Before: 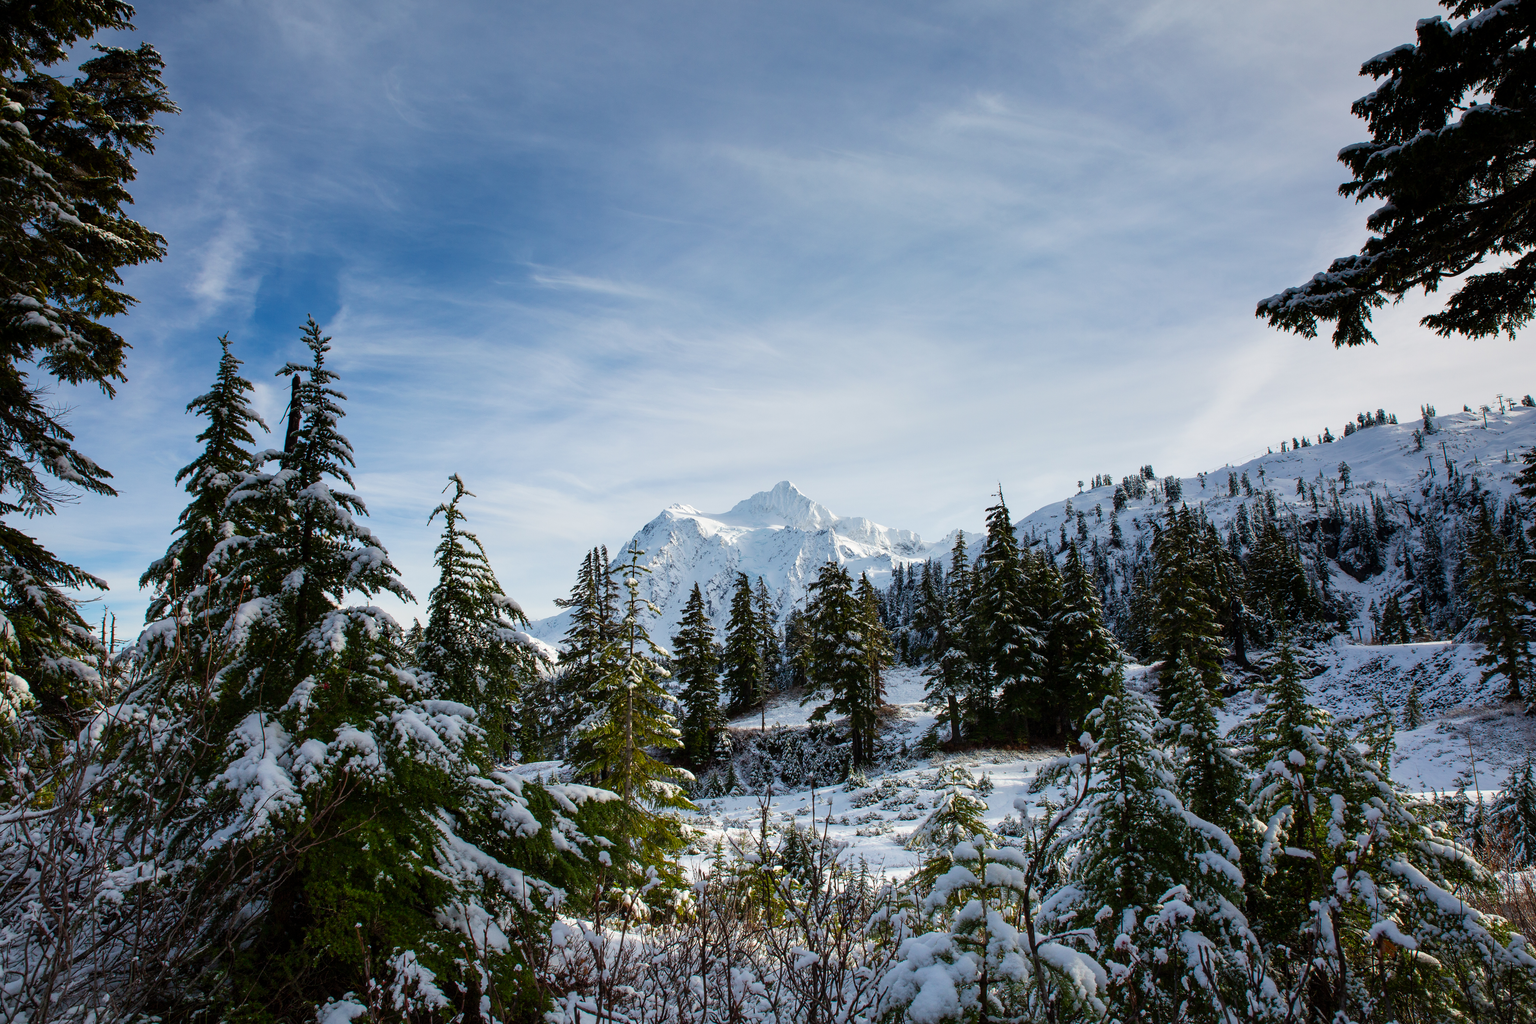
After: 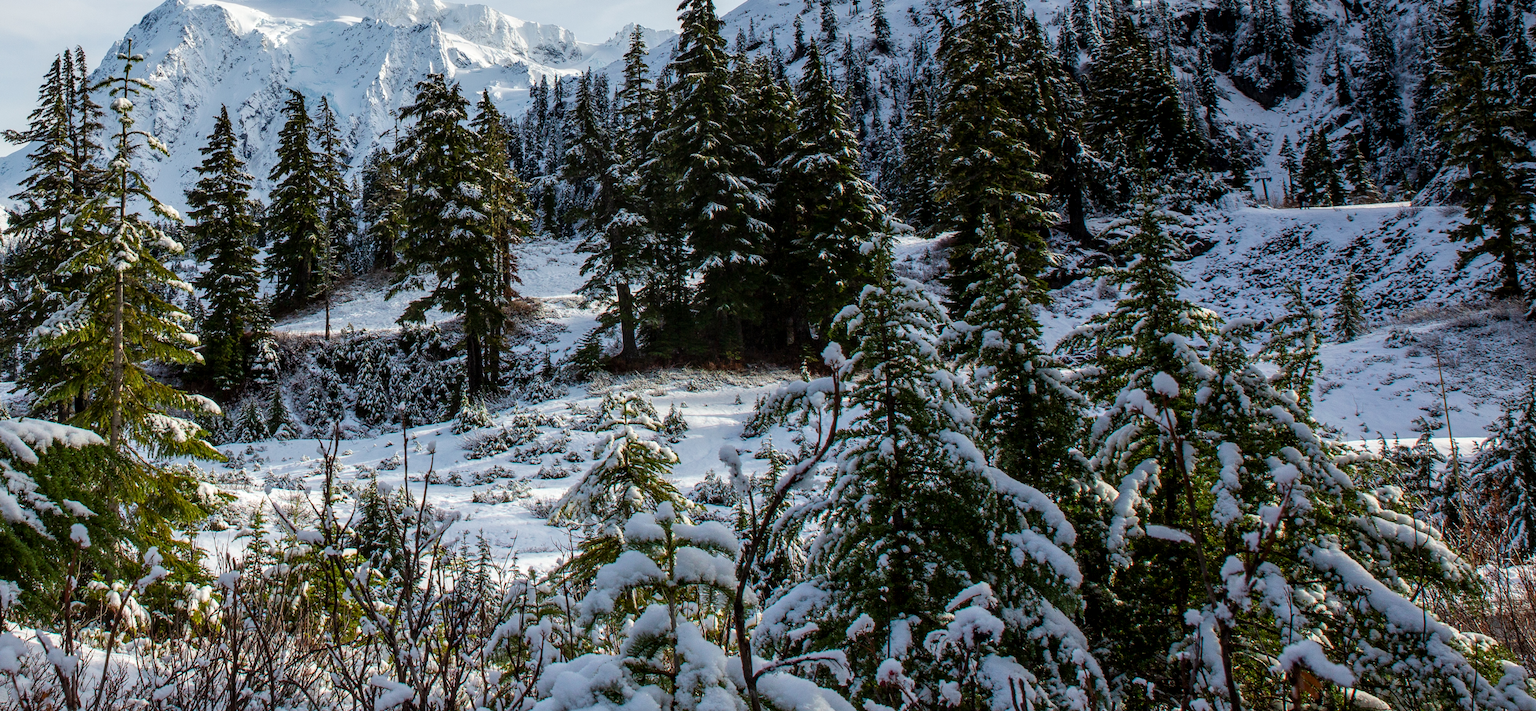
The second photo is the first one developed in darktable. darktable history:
rotate and perspective: rotation 0.192°, lens shift (horizontal) -0.015, crop left 0.005, crop right 0.996, crop top 0.006, crop bottom 0.99
local contrast: on, module defaults
crop and rotate: left 35.509%, top 50.238%, bottom 4.934%
color correction: highlights a* -0.182, highlights b* -0.124
